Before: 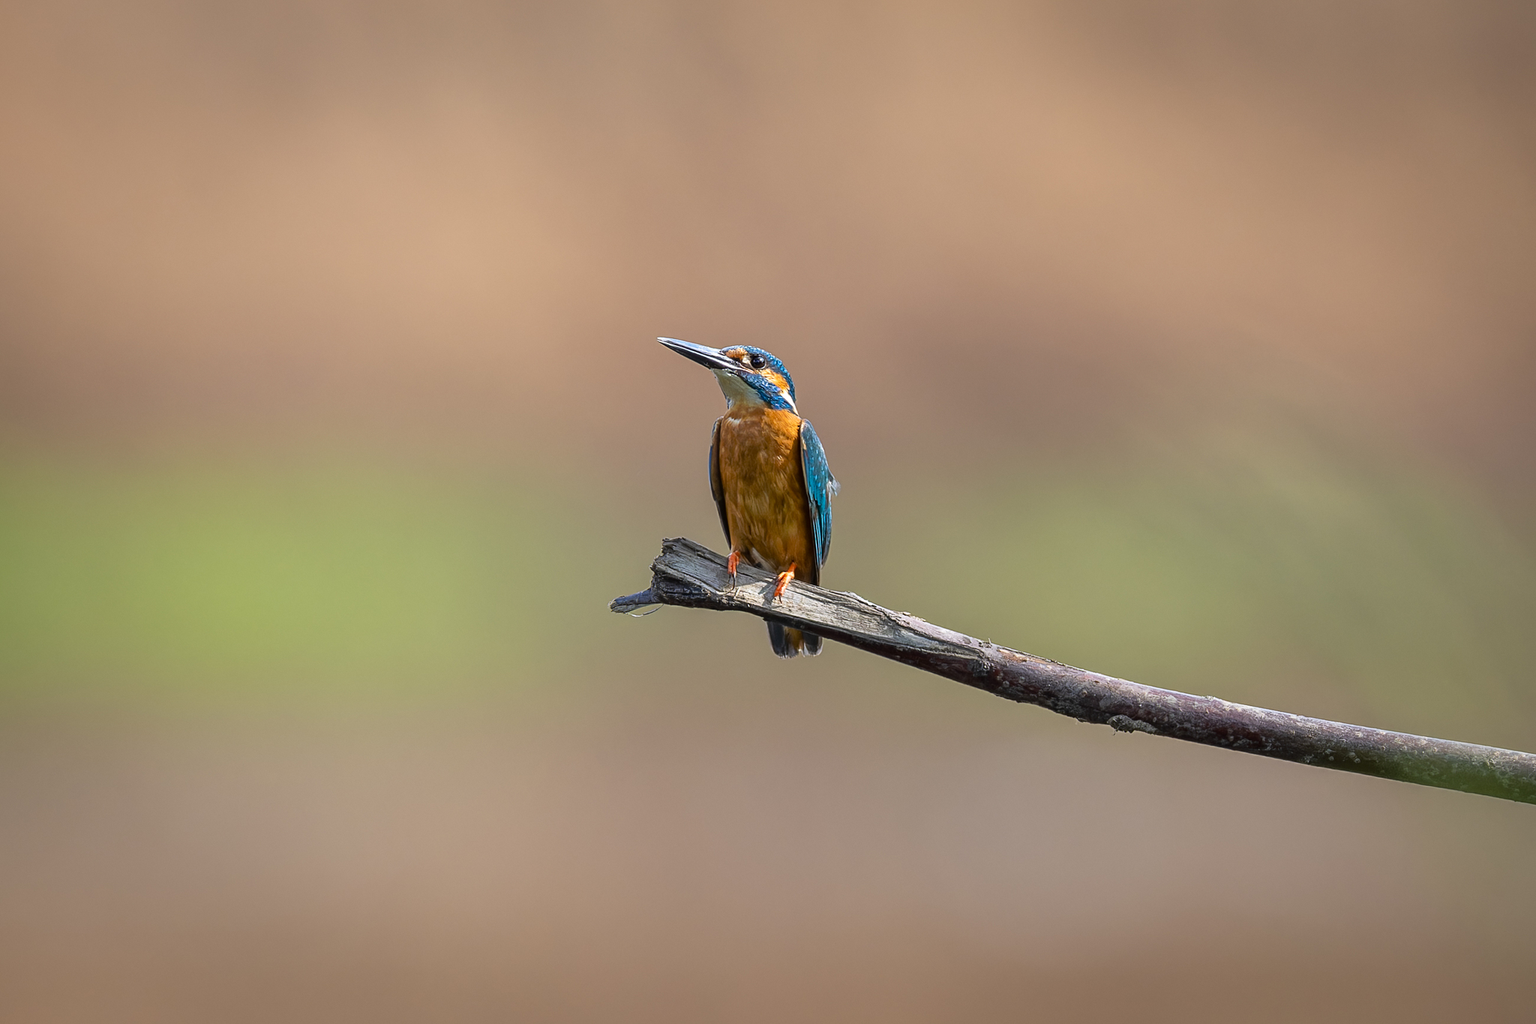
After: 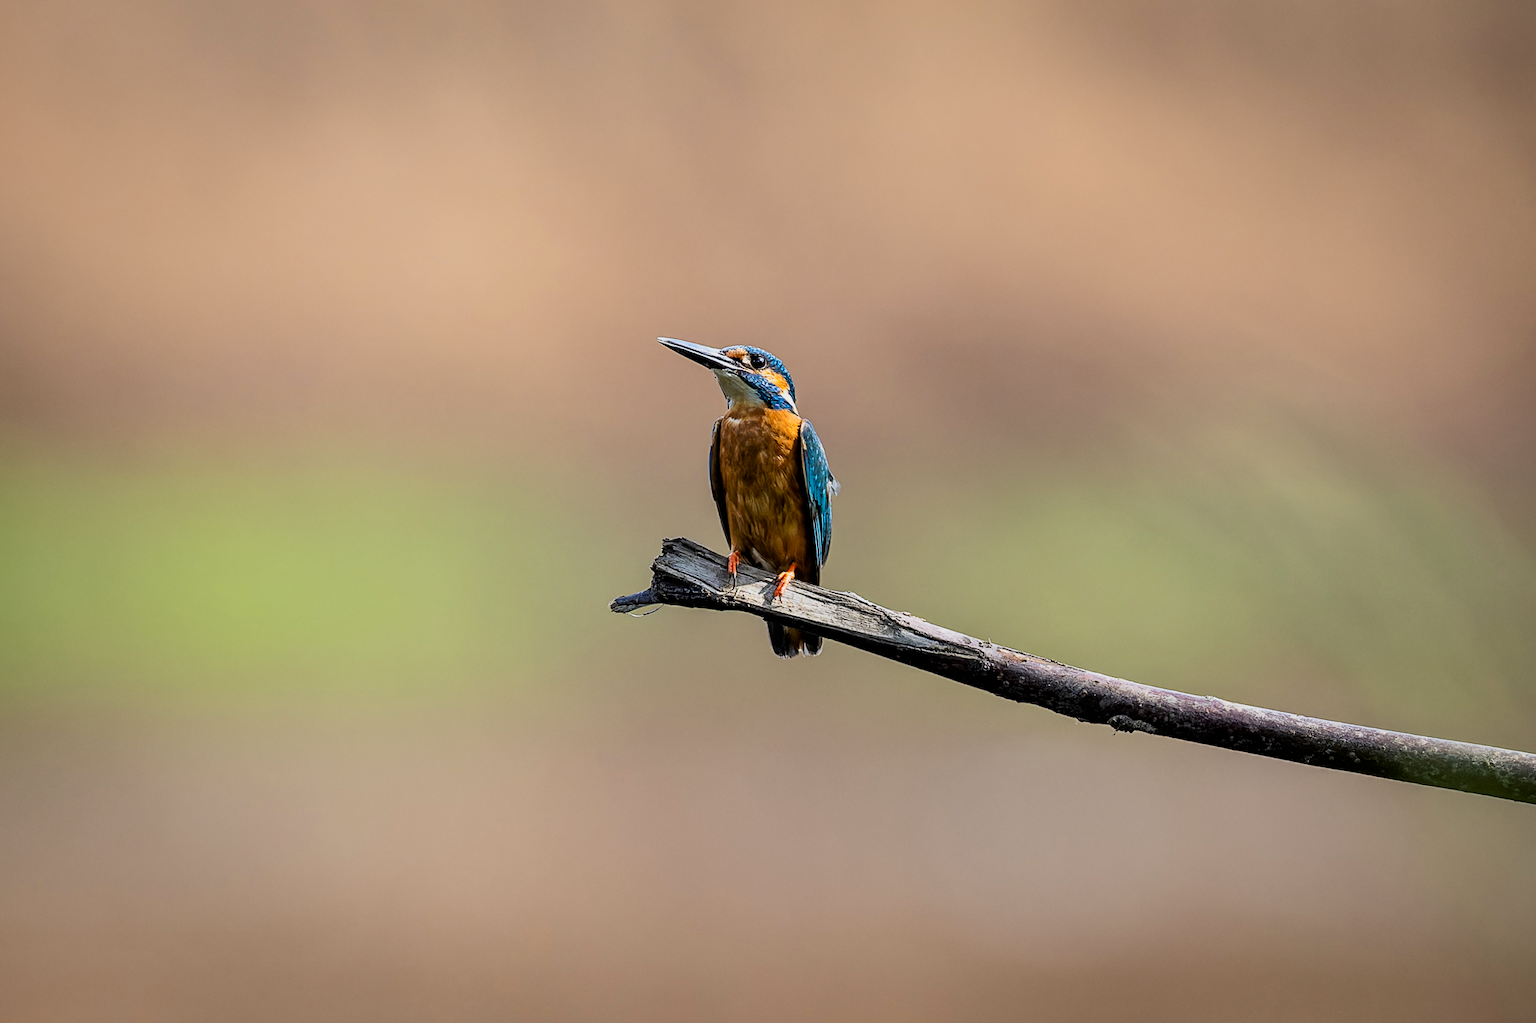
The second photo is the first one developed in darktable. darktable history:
contrast brightness saturation: contrast 0.148, brightness -0.01, saturation 0.104
filmic rgb: black relative exposure -5.05 EV, white relative exposure 3.96 EV, hardness 2.89, contrast 1.298, highlights saturation mix -30.92%
